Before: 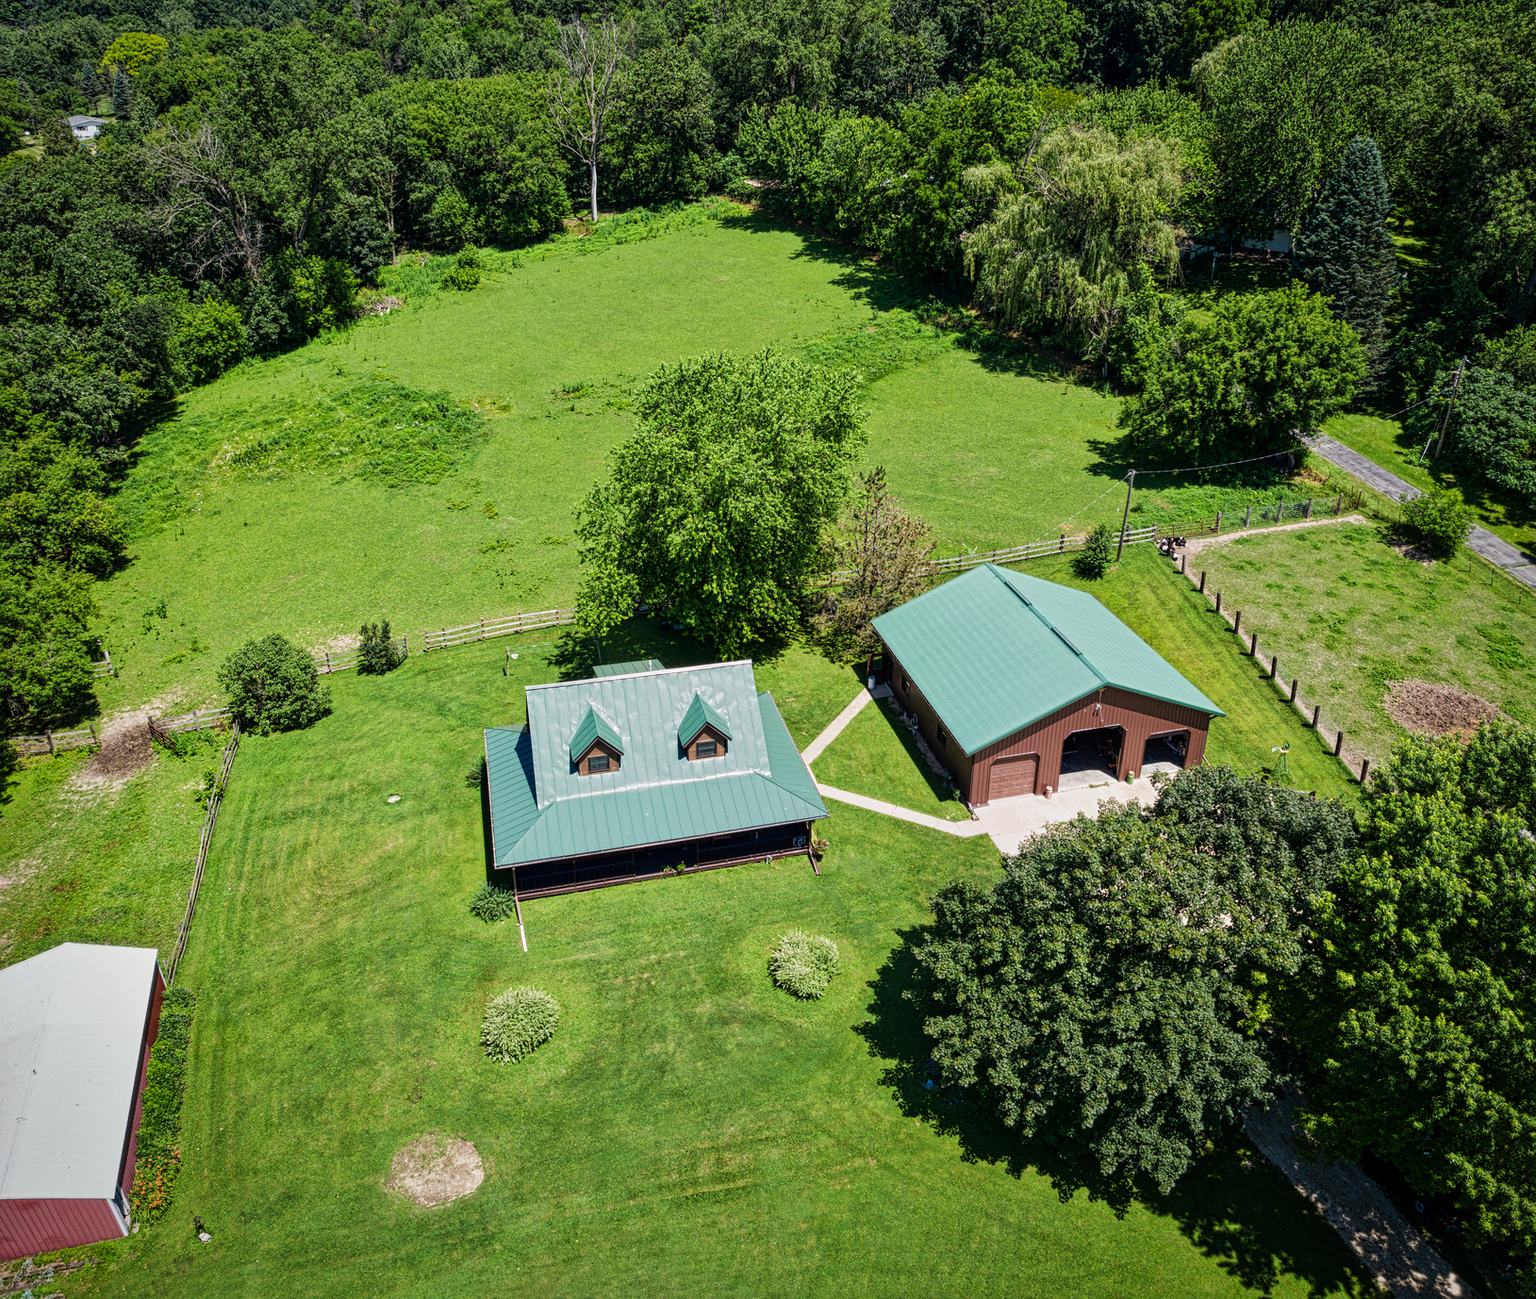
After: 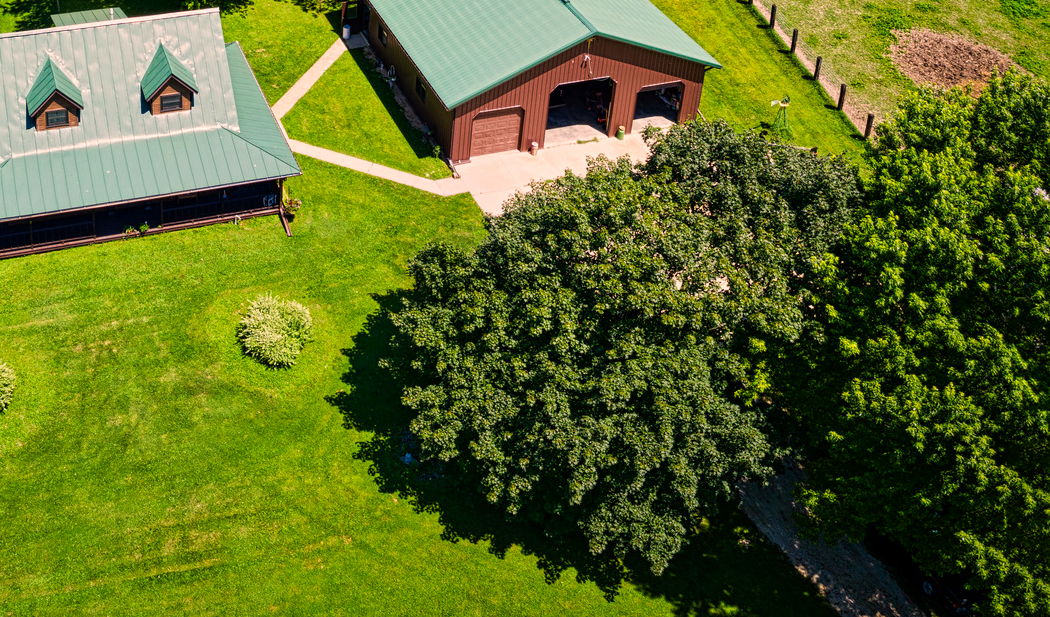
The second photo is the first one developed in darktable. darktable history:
crop and rotate: left 35.509%, top 50.238%, bottom 4.934%
color correction: highlights a* 11.96, highlights b* 11.58
shadows and highlights: shadows 12, white point adjustment 1.2, soften with gaussian
contrast brightness saturation: contrast 0.09, saturation 0.28
